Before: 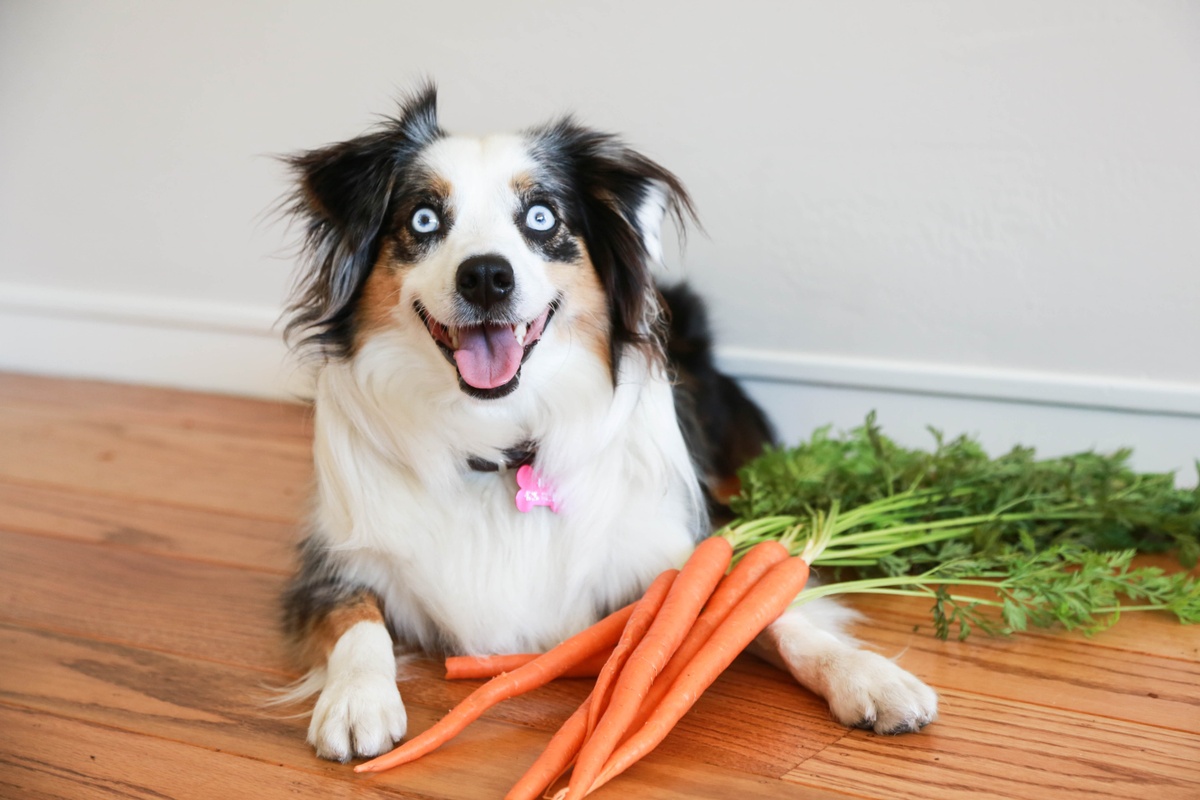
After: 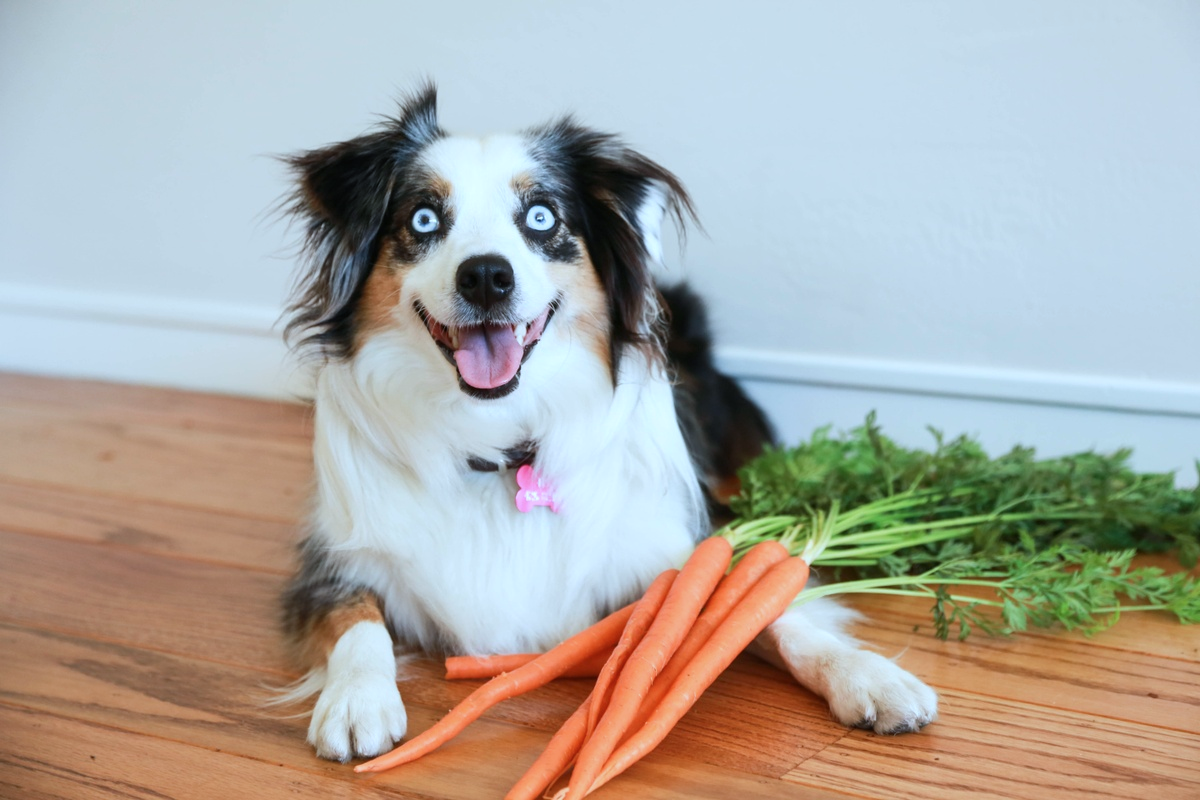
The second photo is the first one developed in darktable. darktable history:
color calibration: gray › normalize channels true, illuminant F (fluorescent), F source F9 (Cool White Deluxe 4150 K) – high CRI, x 0.374, y 0.373, temperature 4150.53 K, gamut compression 0.001
